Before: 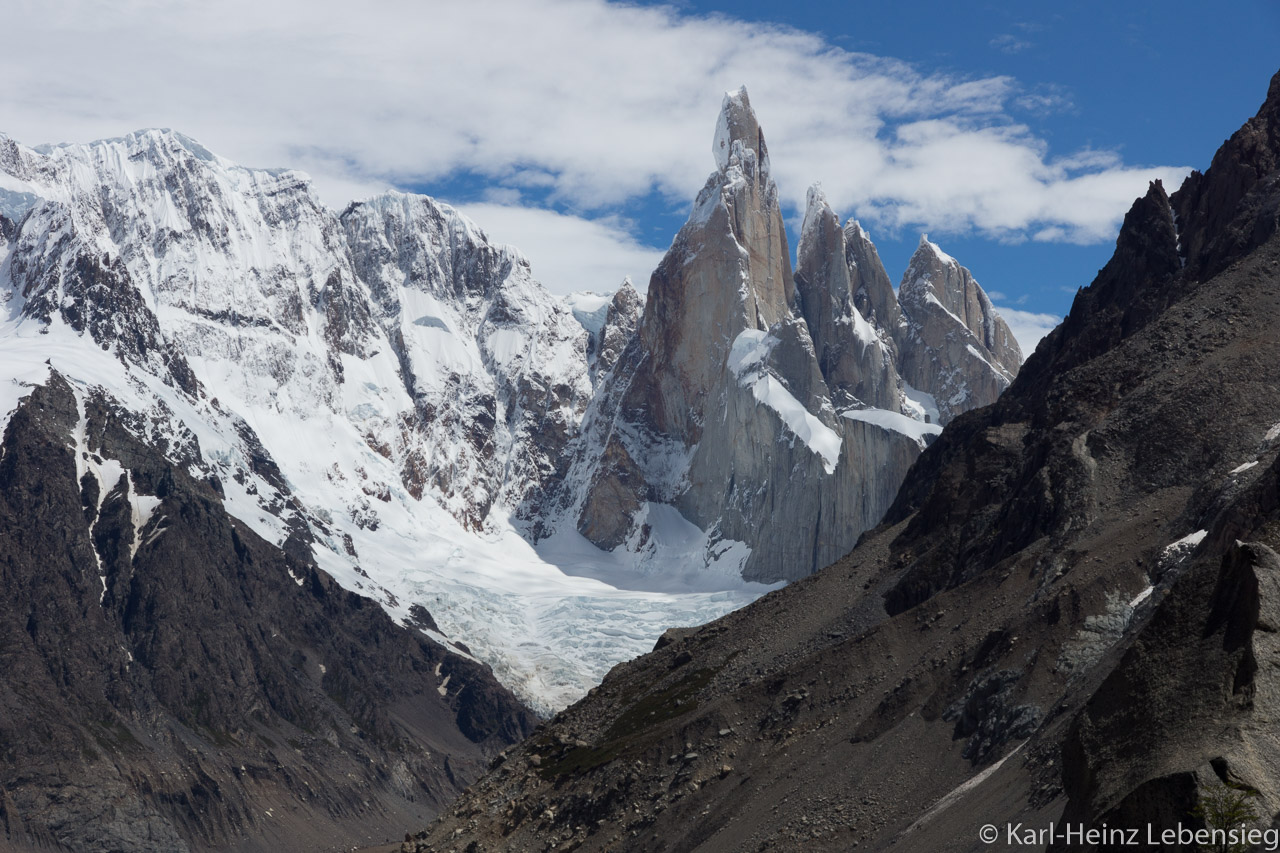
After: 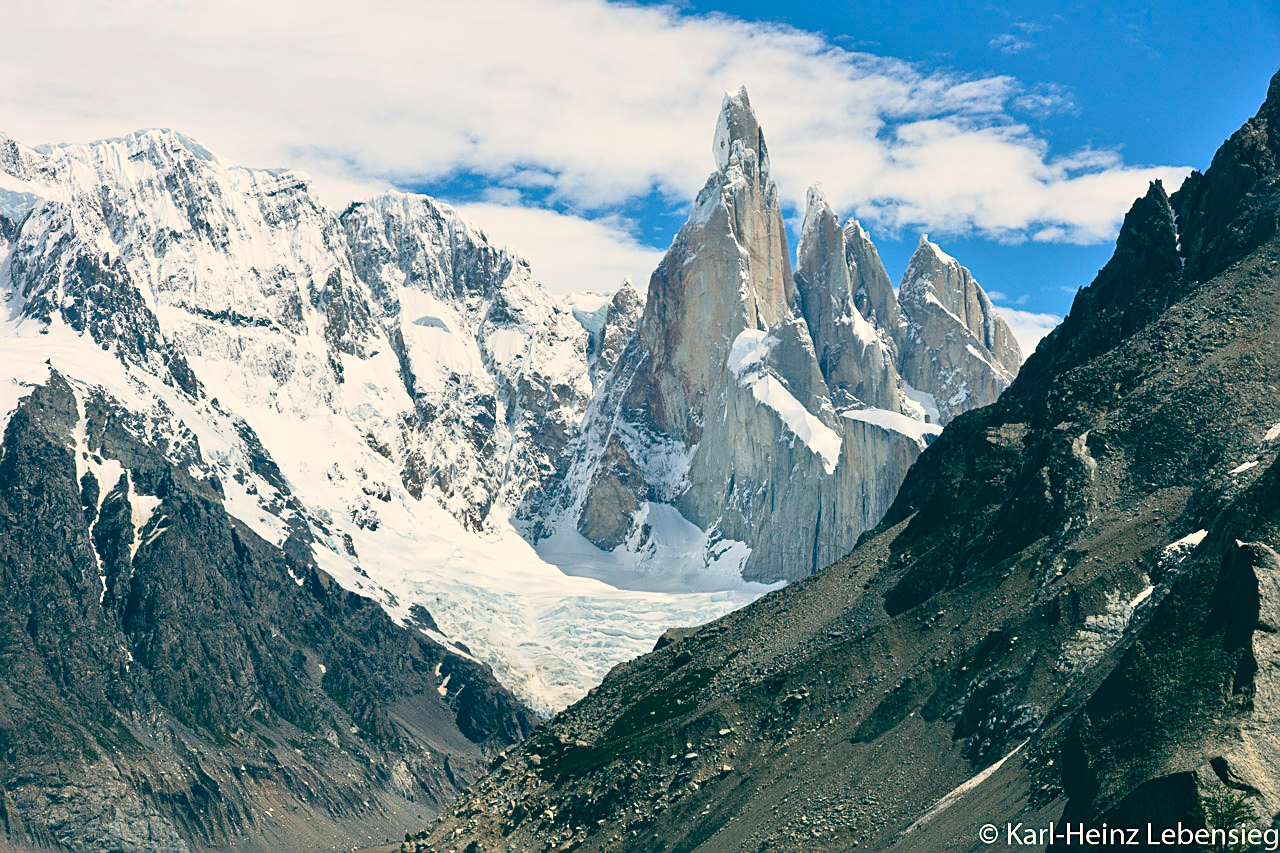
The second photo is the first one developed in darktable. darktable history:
contrast brightness saturation: contrast 0.23, brightness 0.1, saturation 0.29
color balance: lift [1.005, 0.99, 1.007, 1.01], gamma [1, 0.979, 1.011, 1.021], gain [0.923, 1.098, 1.025, 0.902], input saturation 90.45%, contrast 7.73%, output saturation 105.91%
white balance: emerald 1
sharpen: on, module defaults
tone equalizer: -7 EV 0.15 EV, -6 EV 0.6 EV, -5 EV 1.15 EV, -4 EV 1.33 EV, -3 EV 1.15 EV, -2 EV 0.6 EV, -1 EV 0.15 EV, mask exposure compensation -0.5 EV
